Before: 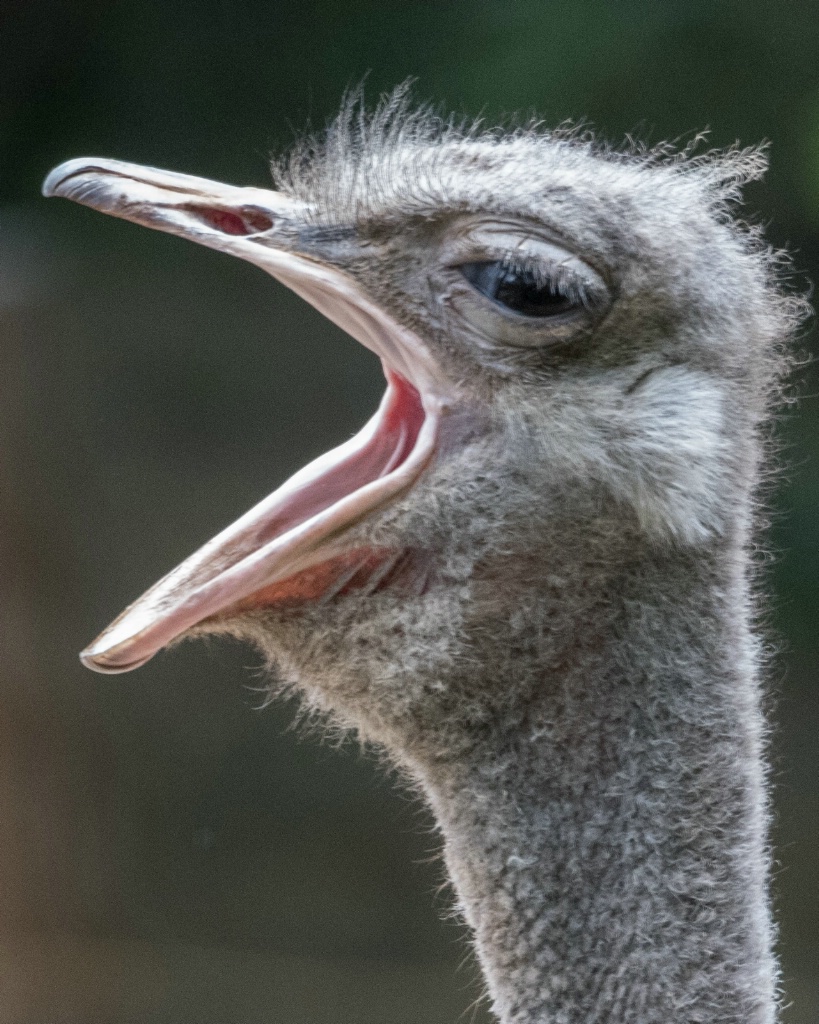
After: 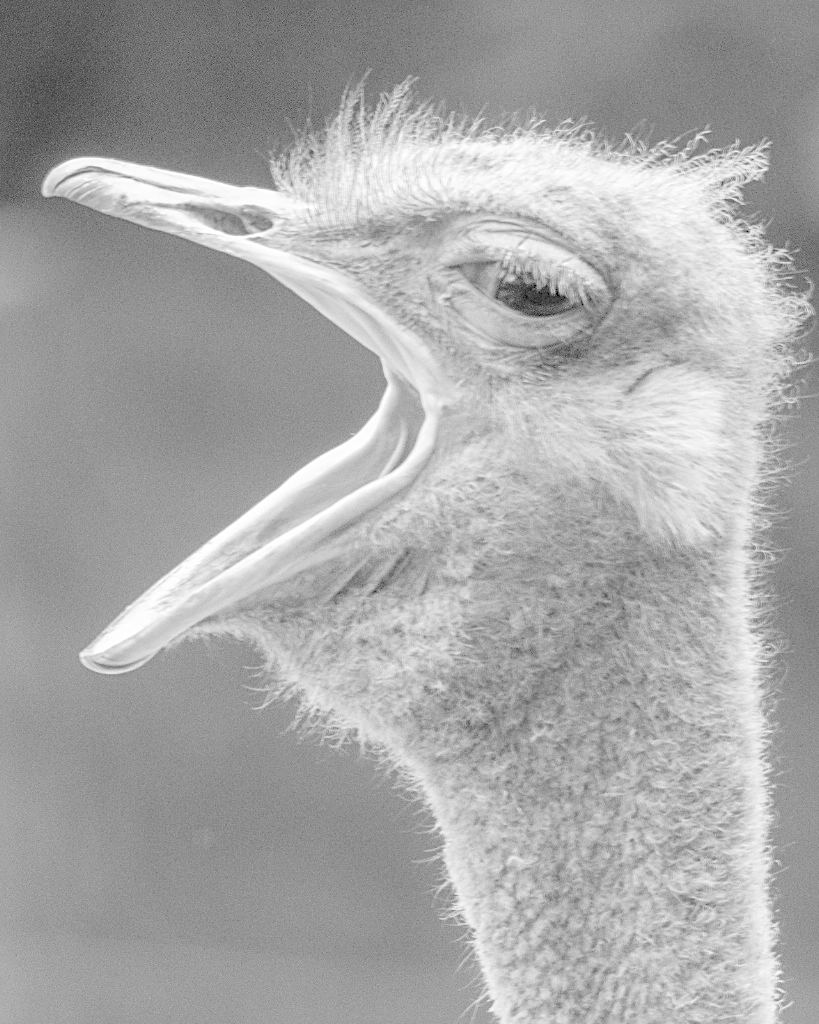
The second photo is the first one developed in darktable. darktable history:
color calibration: output gray [0.22, 0.42, 0.37, 0], illuminant as shot in camera, x 0.358, y 0.373, temperature 4628.91 K
sharpen: on, module defaults
contrast brightness saturation: brightness 0.987
